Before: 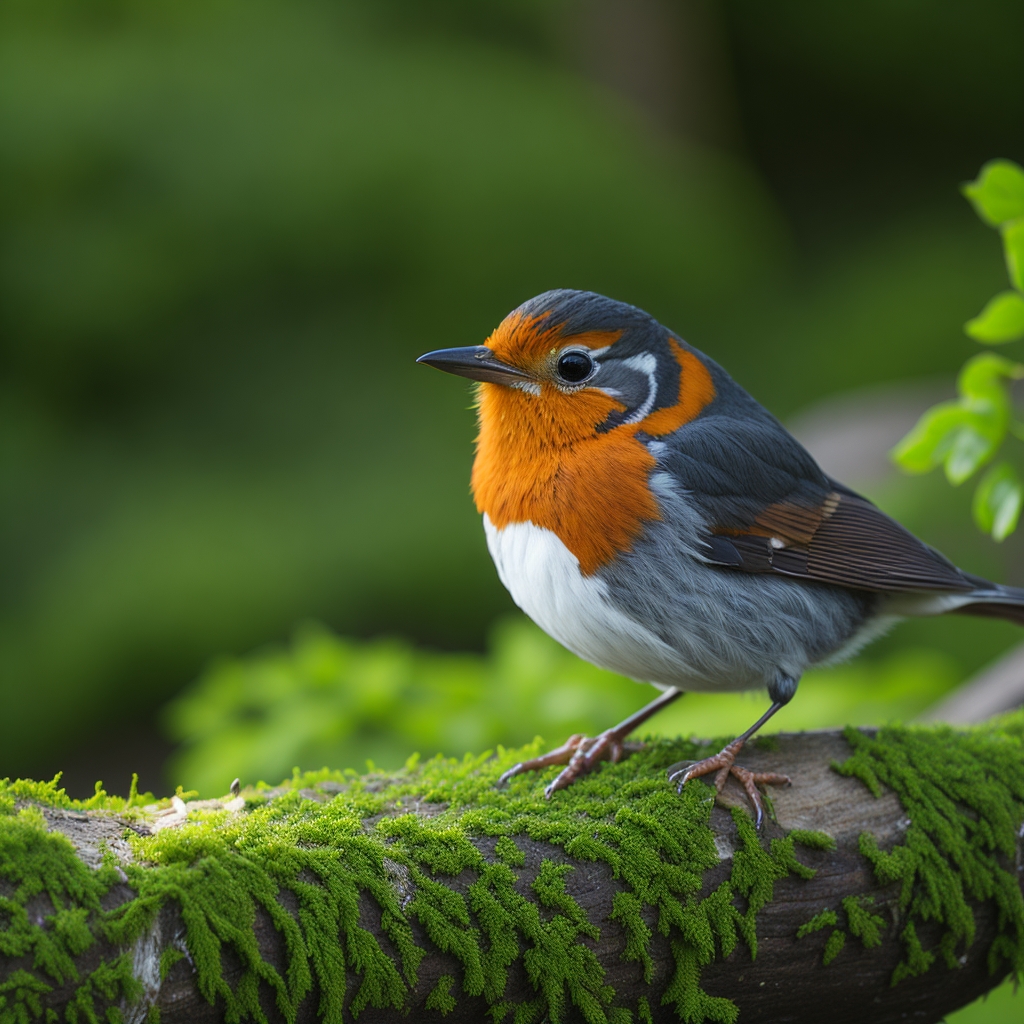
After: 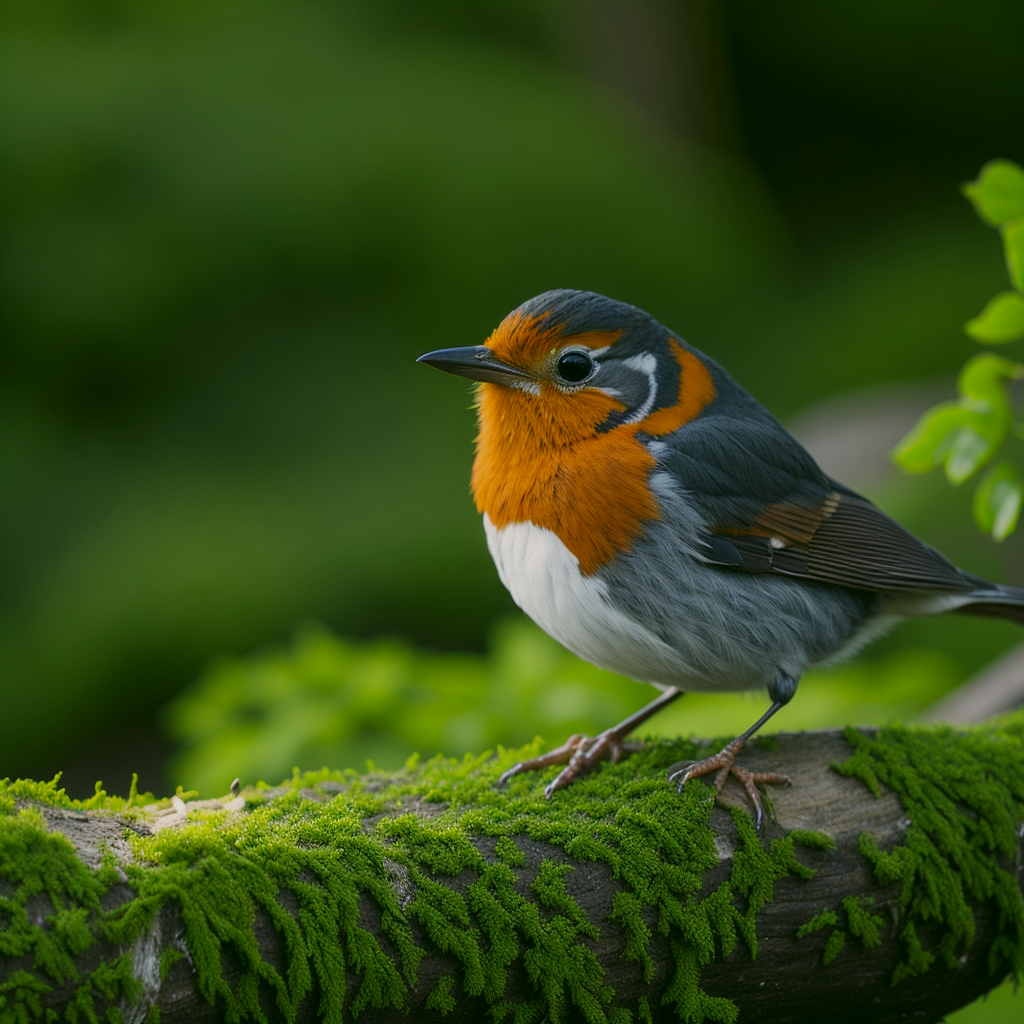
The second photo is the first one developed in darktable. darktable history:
exposure: exposure -0.493 EV, compensate exposure bias true, compensate highlight preservation false
color correction: highlights a* 4.44, highlights b* 4.97, shadows a* -7.07, shadows b* 5.01
